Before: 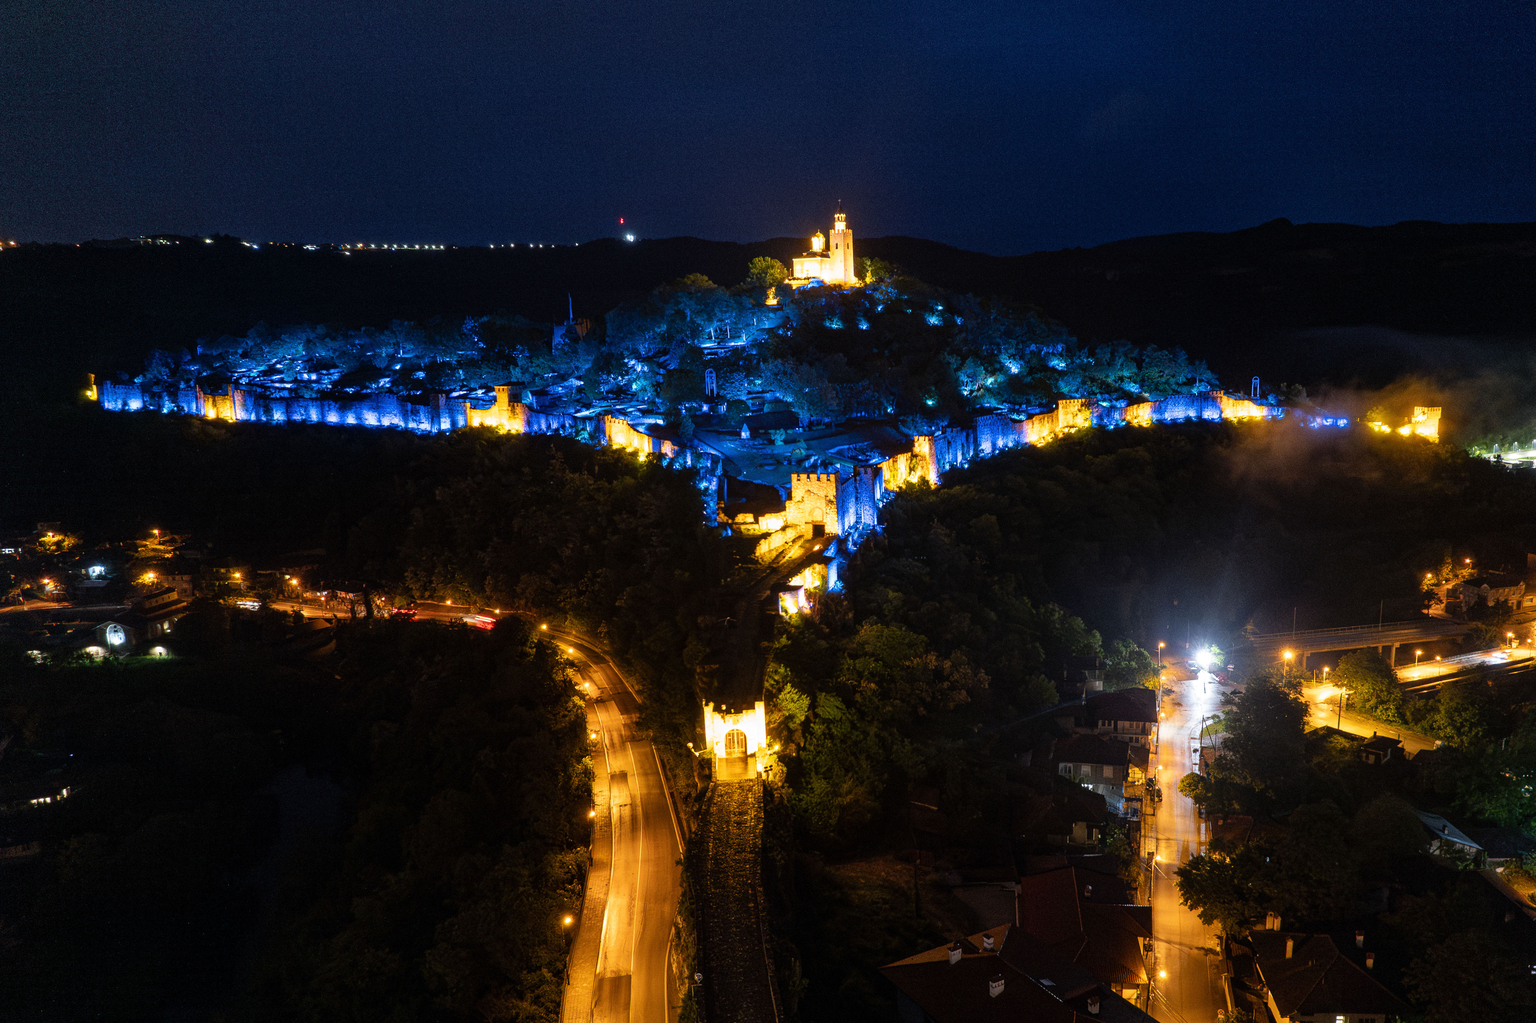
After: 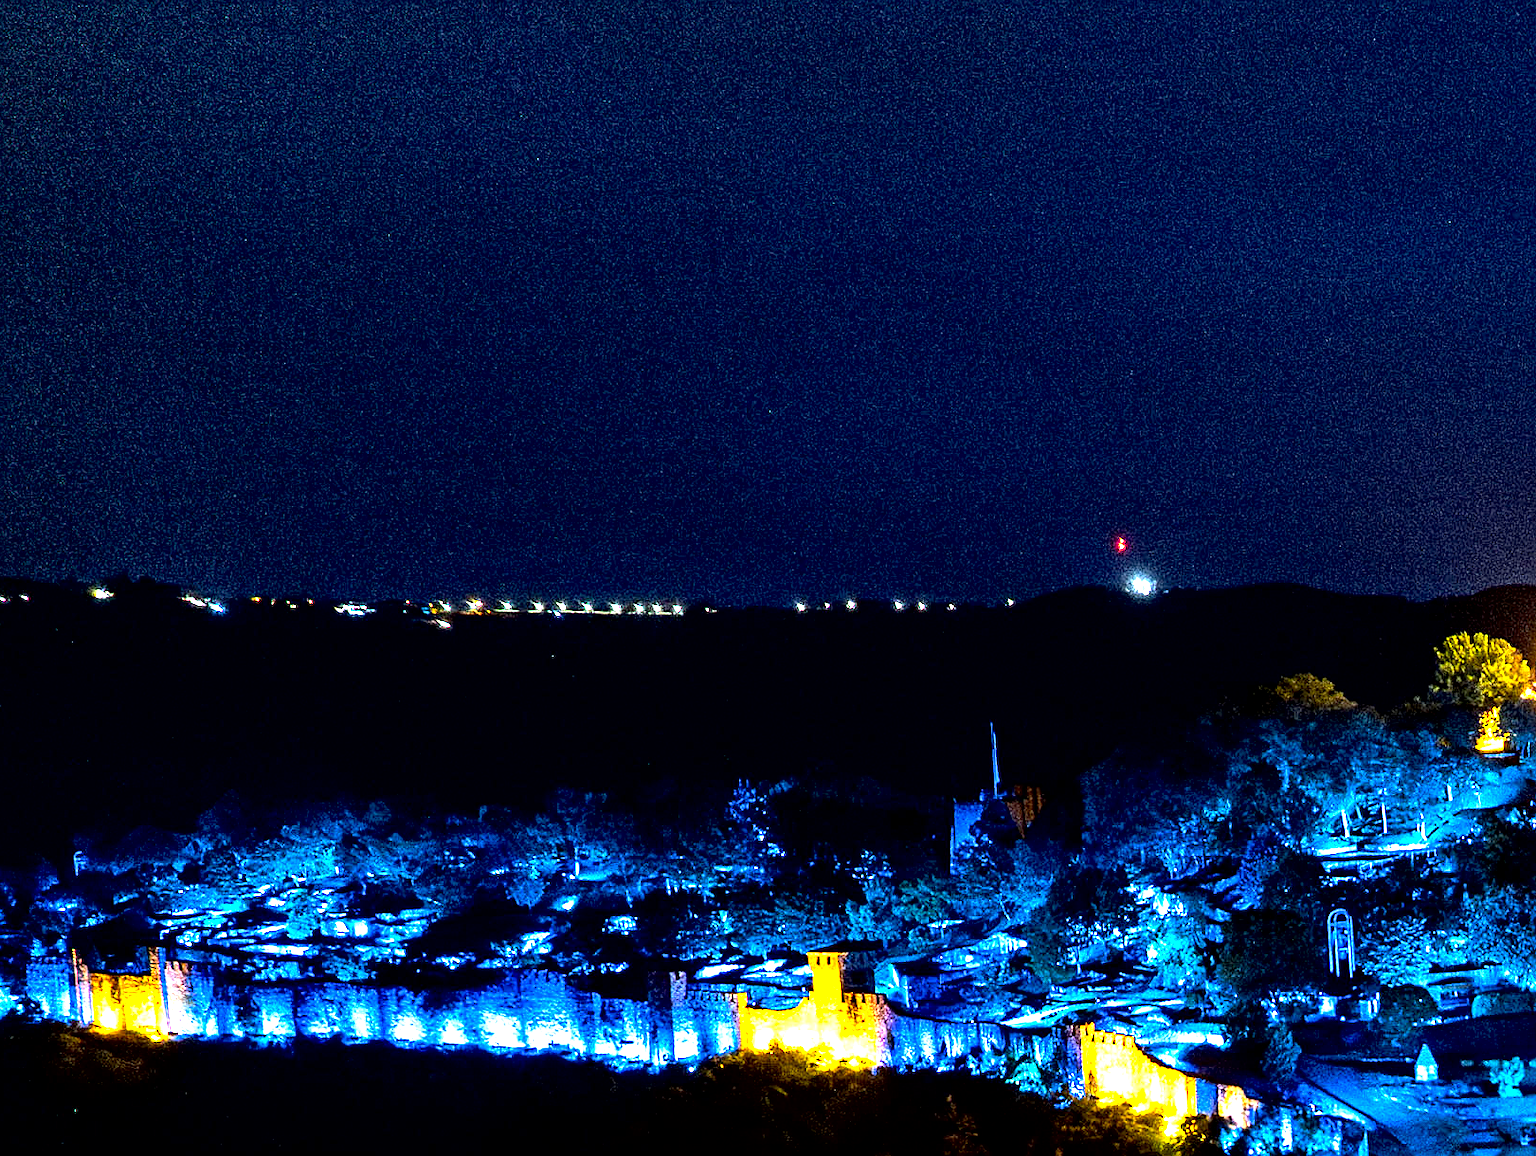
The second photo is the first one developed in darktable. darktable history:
crop and rotate: left 10.913%, top 0.055%, right 48.554%, bottom 54.077%
sharpen: amount 0.497
local contrast: highlights 104%, shadows 100%, detail 119%, midtone range 0.2
tone equalizer: -8 EV -0.726 EV, -7 EV -0.739 EV, -6 EV -0.62 EV, -5 EV -0.407 EV, -3 EV 0.387 EV, -2 EV 0.6 EV, -1 EV 0.679 EV, +0 EV 0.727 EV, edges refinement/feathering 500, mask exposure compensation -1.57 EV, preserve details no
exposure: black level correction 0.01, exposure 1 EV, compensate highlight preservation false
contrast brightness saturation: contrast 0.026, brightness 0.069, saturation 0.128
color correction: highlights a* -4.83, highlights b* 5.04, saturation 0.965
